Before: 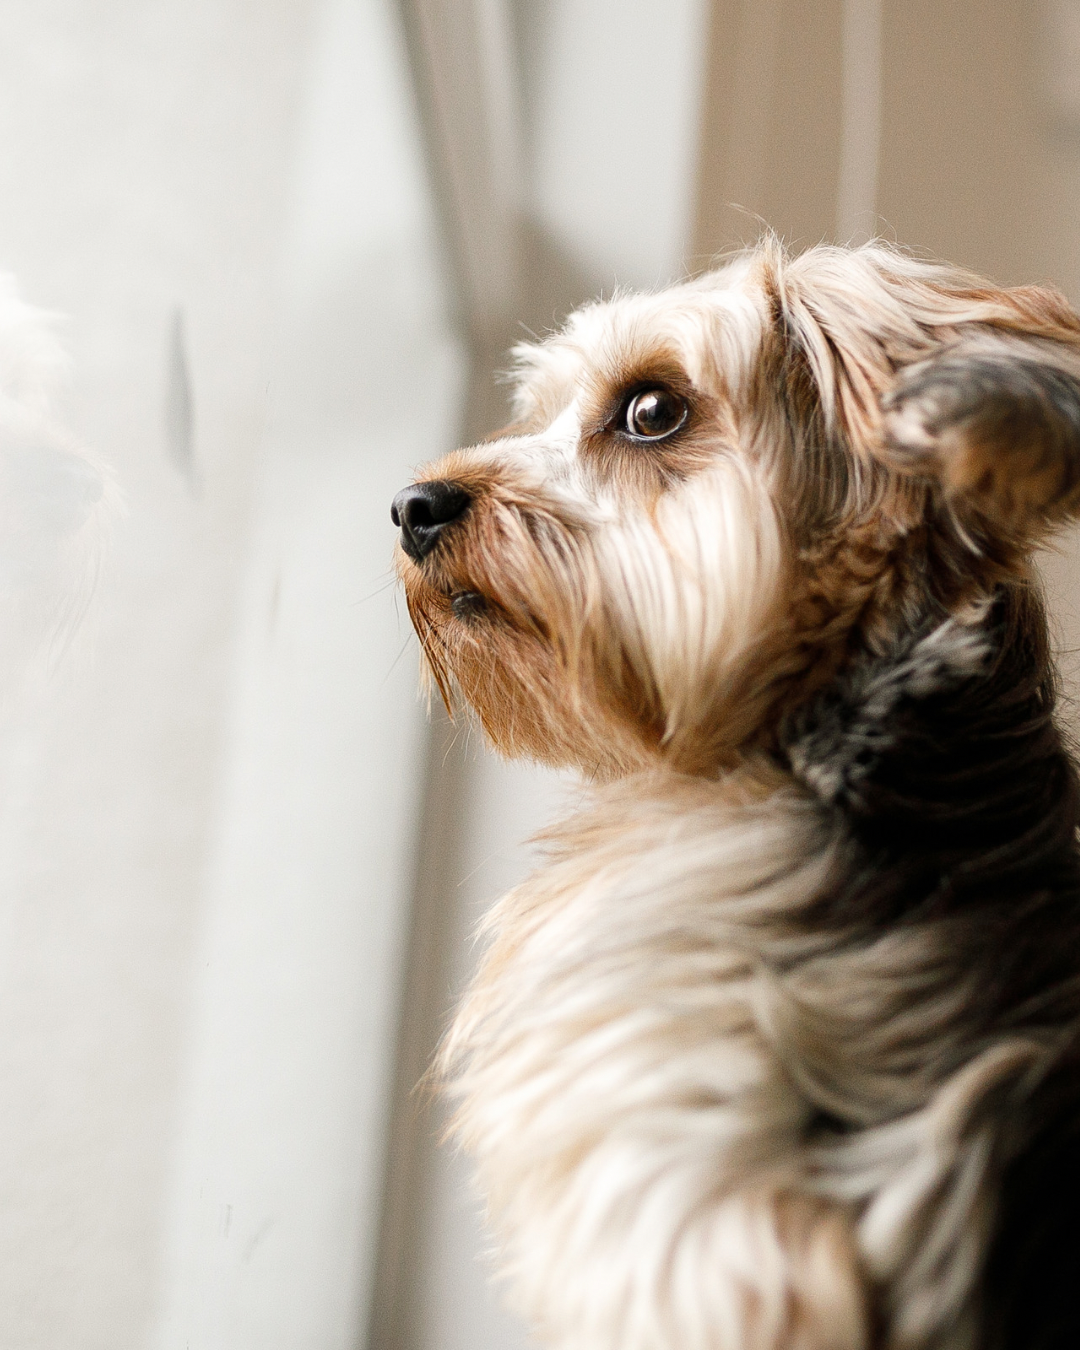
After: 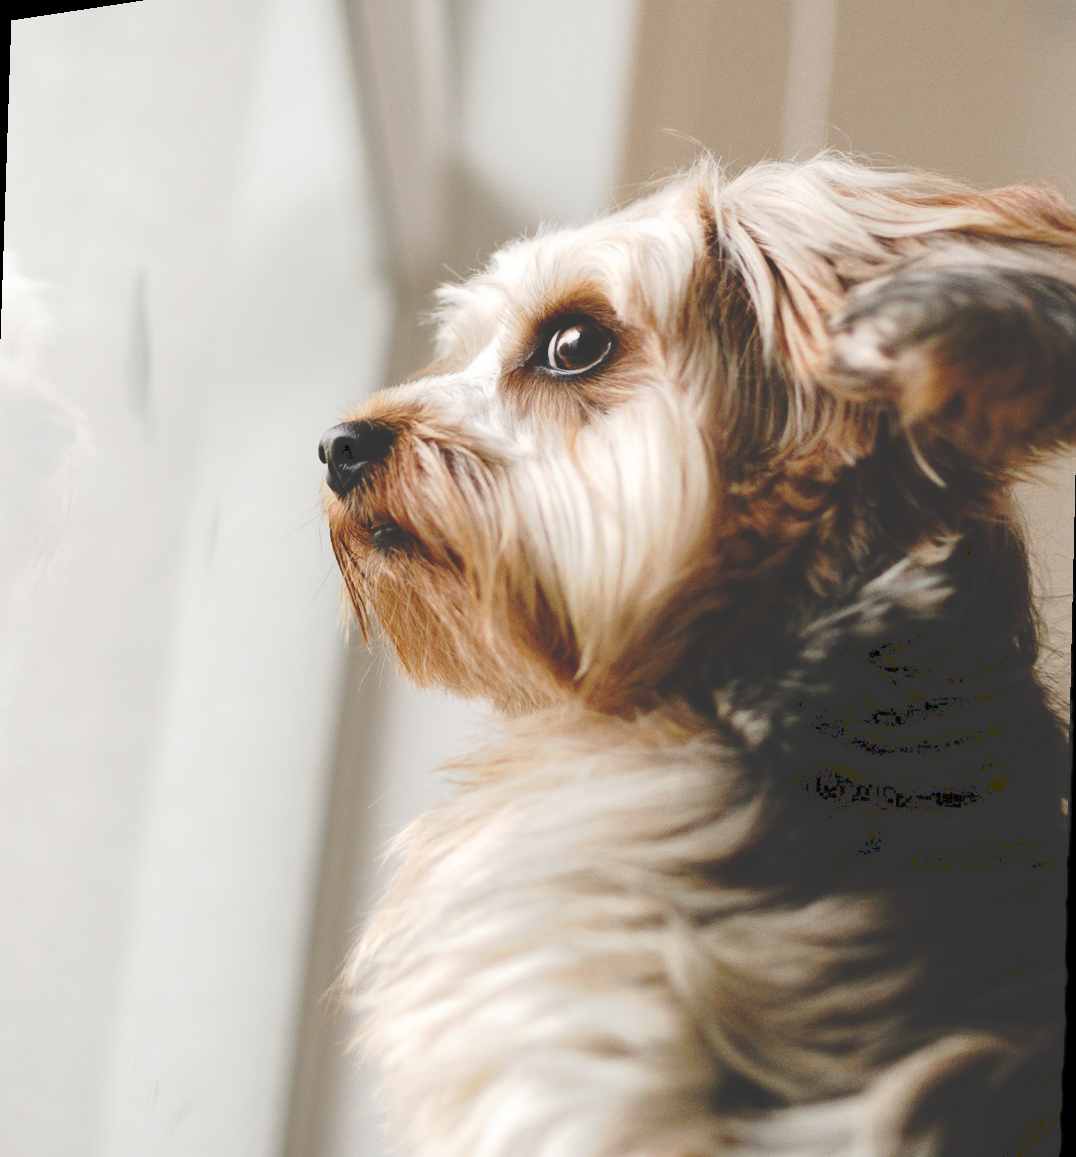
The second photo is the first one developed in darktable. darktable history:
contrast equalizer: y [[0.5 ×4, 0.467, 0.376], [0.5 ×6], [0.5 ×6], [0 ×6], [0 ×6]]
rotate and perspective: rotation 1.69°, lens shift (vertical) -0.023, lens shift (horizontal) -0.291, crop left 0.025, crop right 0.988, crop top 0.092, crop bottom 0.842
tone curve: curves: ch0 [(0, 0) (0.003, 0.211) (0.011, 0.211) (0.025, 0.215) (0.044, 0.218) (0.069, 0.224) (0.1, 0.227) (0.136, 0.233) (0.177, 0.247) (0.224, 0.275) (0.277, 0.309) (0.335, 0.366) (0.399, 0.438) (0.468, 0.515) (0.543, 0.586) (0.623, 0.658) (0.709, 0.735) (0.801, 0.821) (0.898, 0.889) (1, 1)], preserve colors none
